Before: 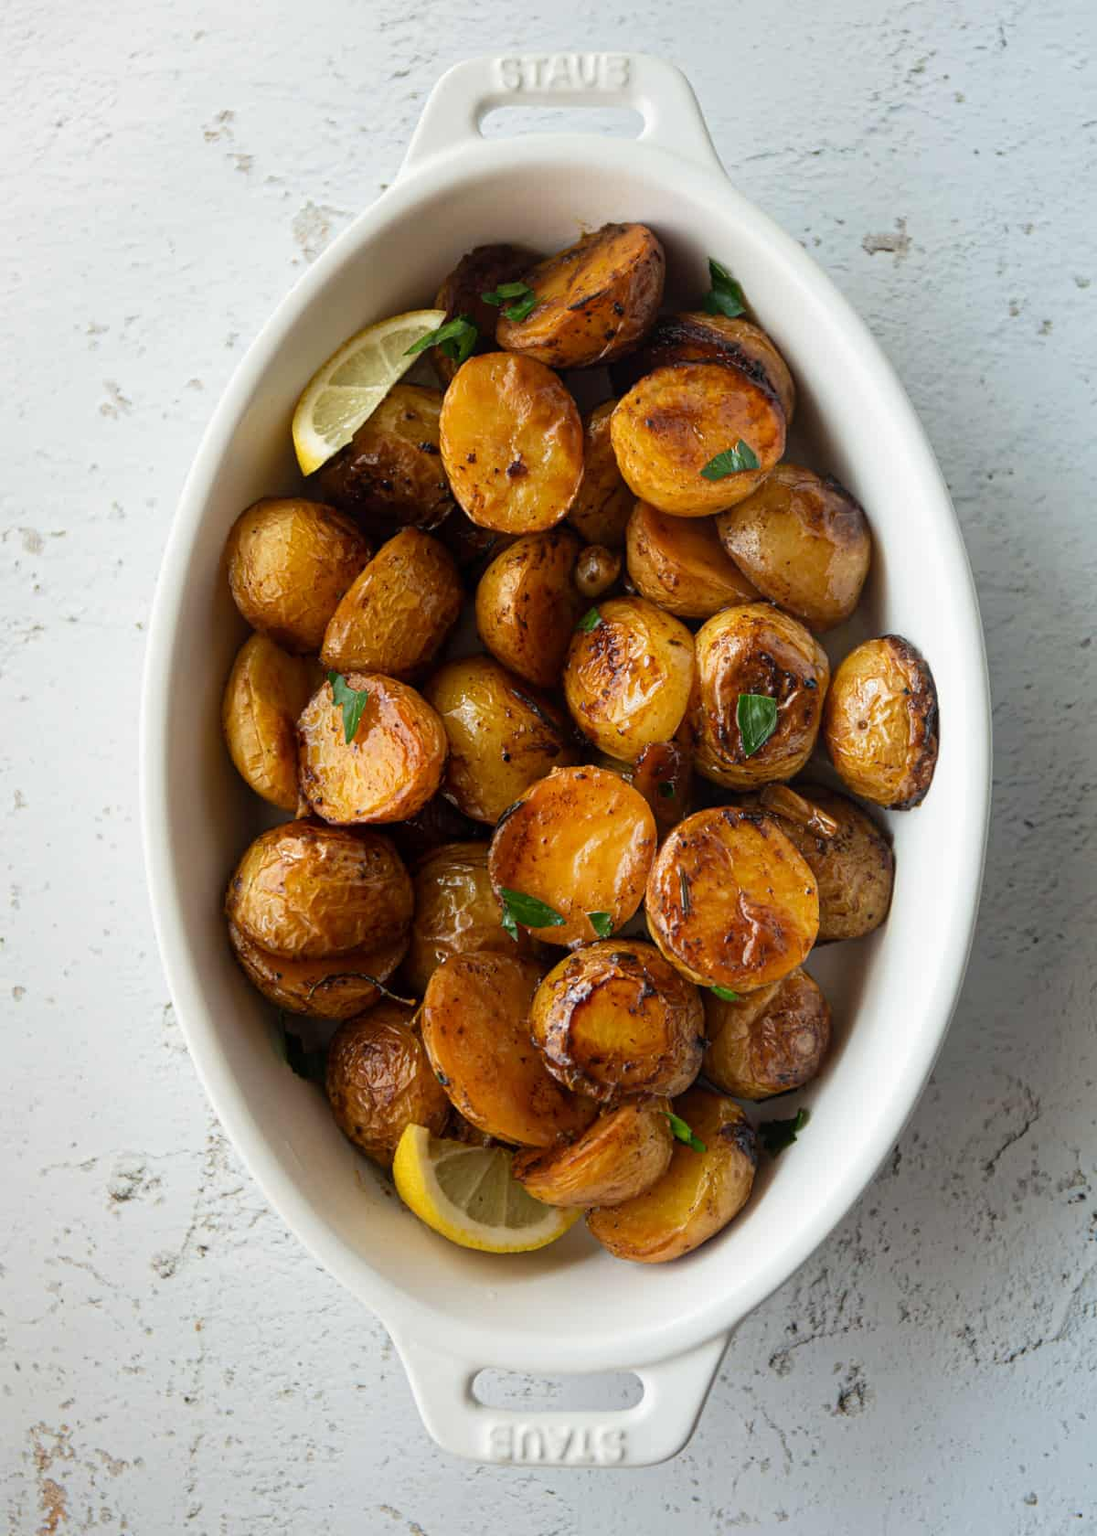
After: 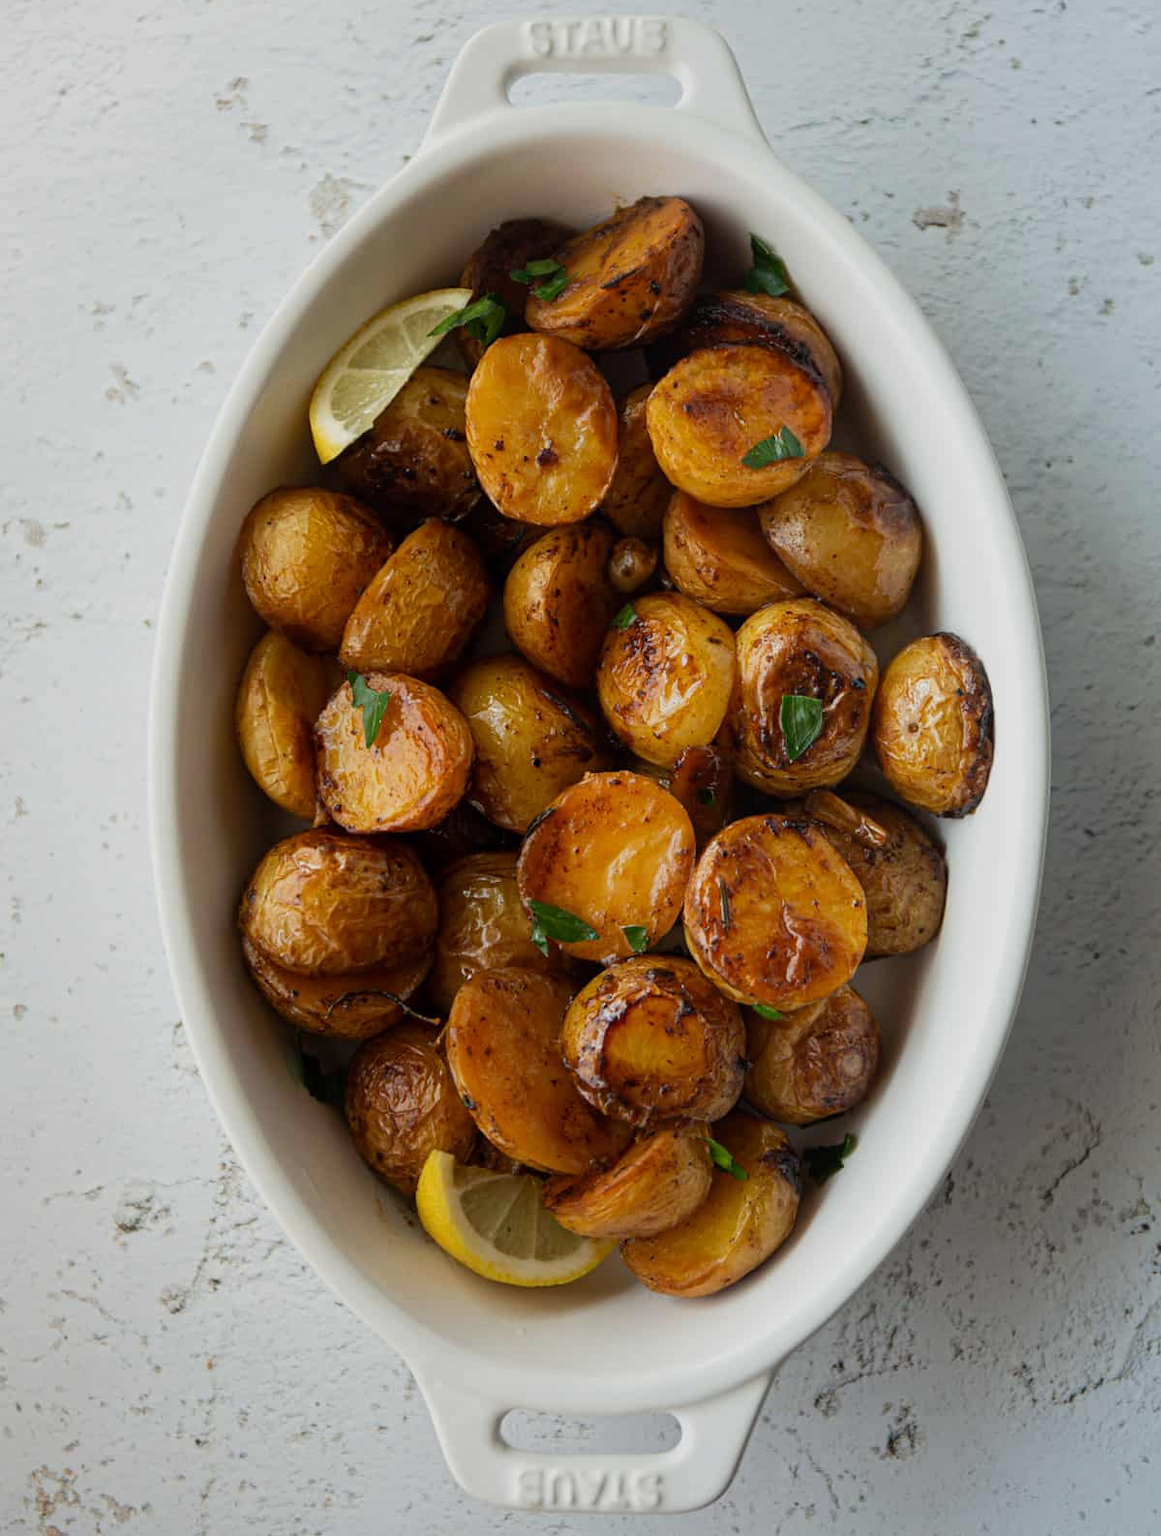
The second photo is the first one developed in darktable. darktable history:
crop and rotate: top 2.479%, bottom 3.018%
exposure: exposure -0.36 EV, compensate highlight preservation false
